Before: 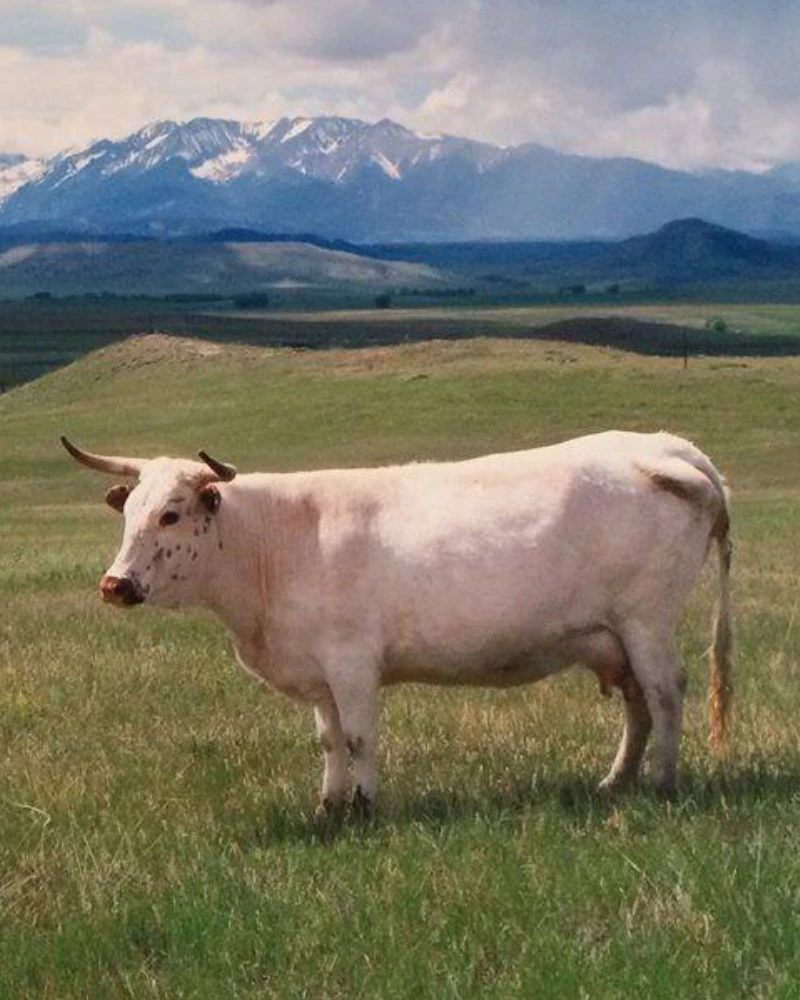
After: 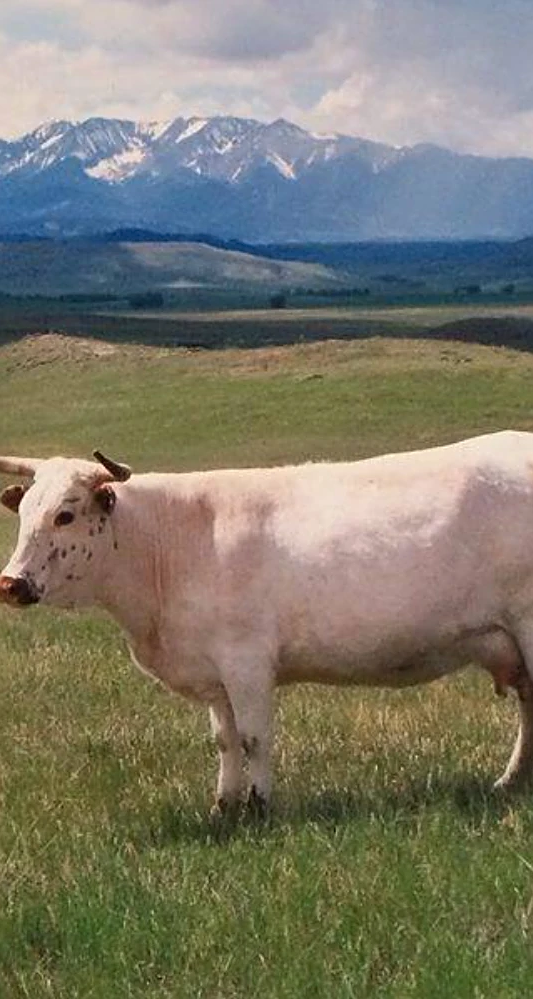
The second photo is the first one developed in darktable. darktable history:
crop and rotate: left 13.342%, right 19.984%
sharpen: on, module defaults
